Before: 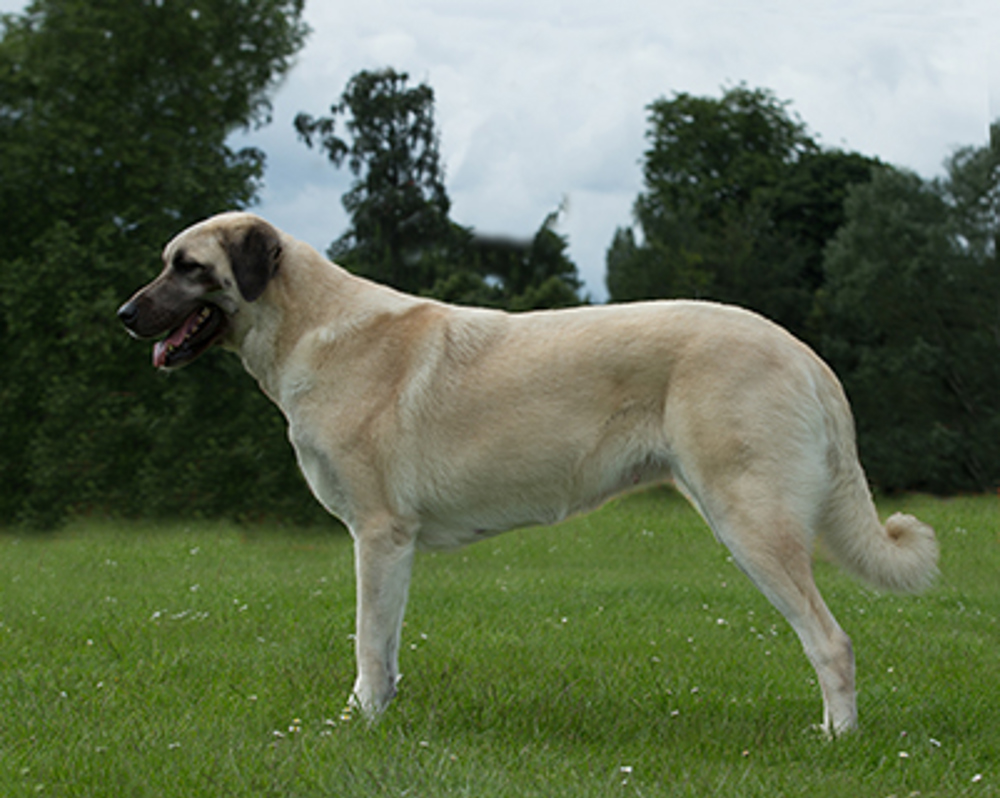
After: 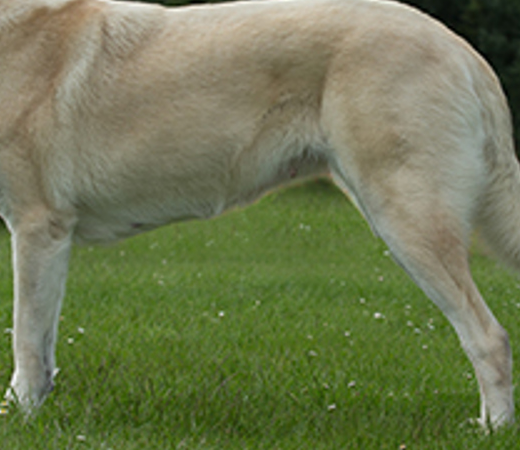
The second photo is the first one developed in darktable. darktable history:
crop: left 34.337%, top 38.431%, right 13.643%, bottom 5.114%
